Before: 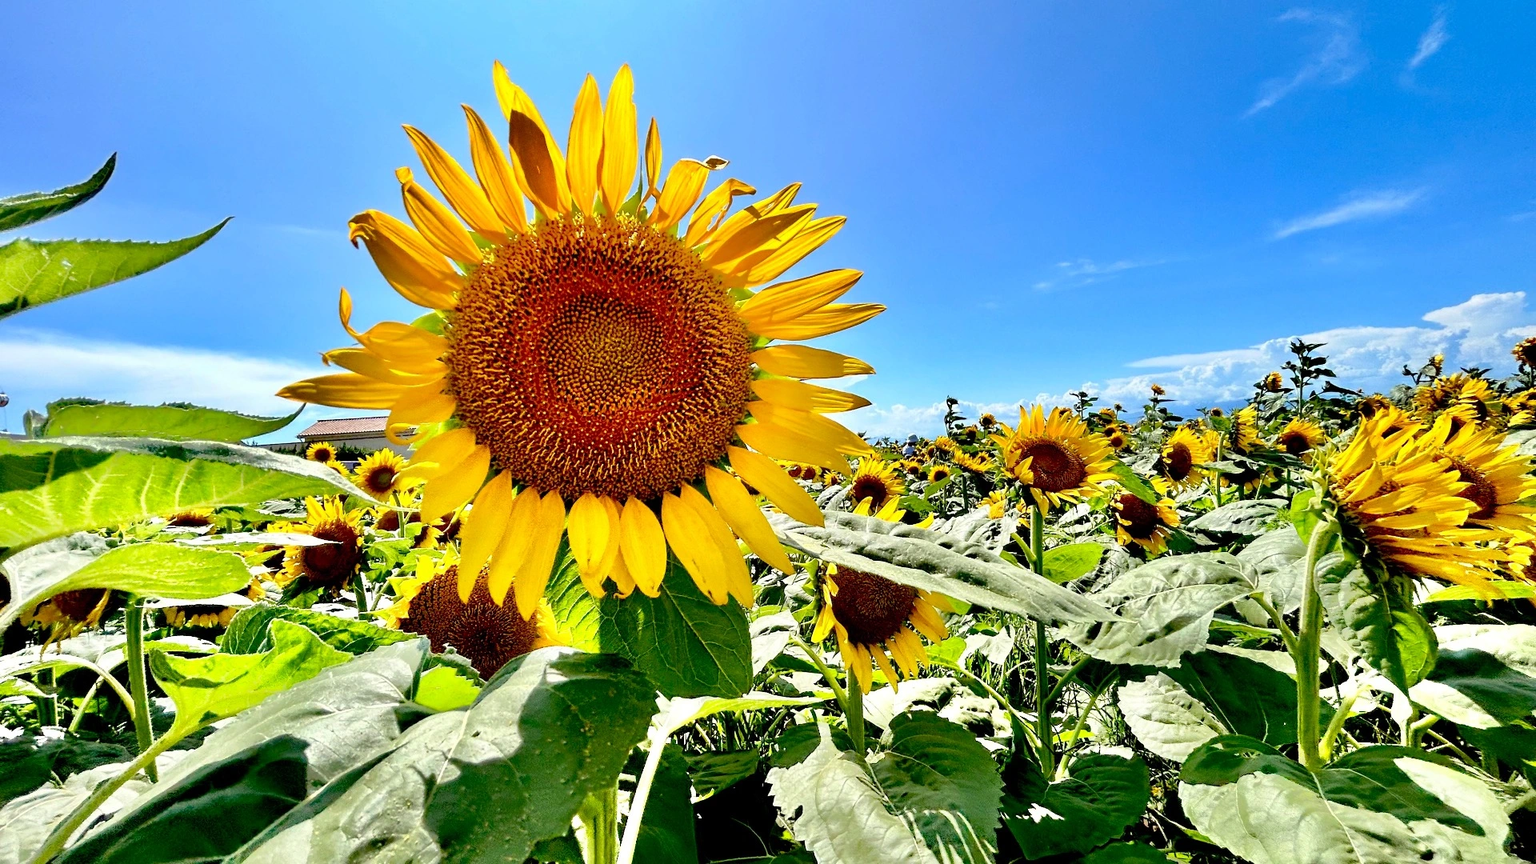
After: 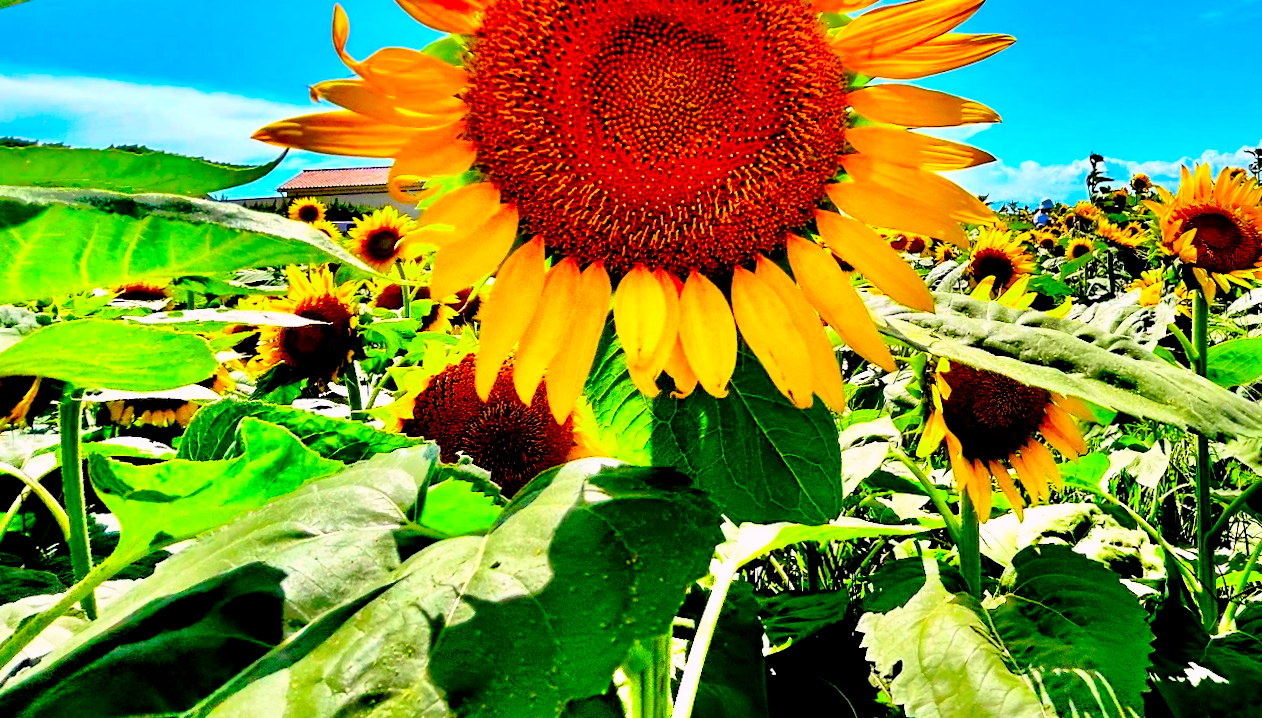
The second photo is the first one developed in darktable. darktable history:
crop and rotate: angle -0.858°, left 3.746%, top 31.677%, right 28.745%
filmic rgb: middle gray luminance 8.73%, black relative exposure -6.31 EV, white relative exposure 2.7 EV, target black luminance 0%, hardness 4.8, latitude 74.2%, contrast 1.337, shadows ↔ highlights balance 9.88%
haze removal: compatibility mode true, adaptive false
color correction: highlights a* 1.61, highlights b* -1.68, saturation 2.47
